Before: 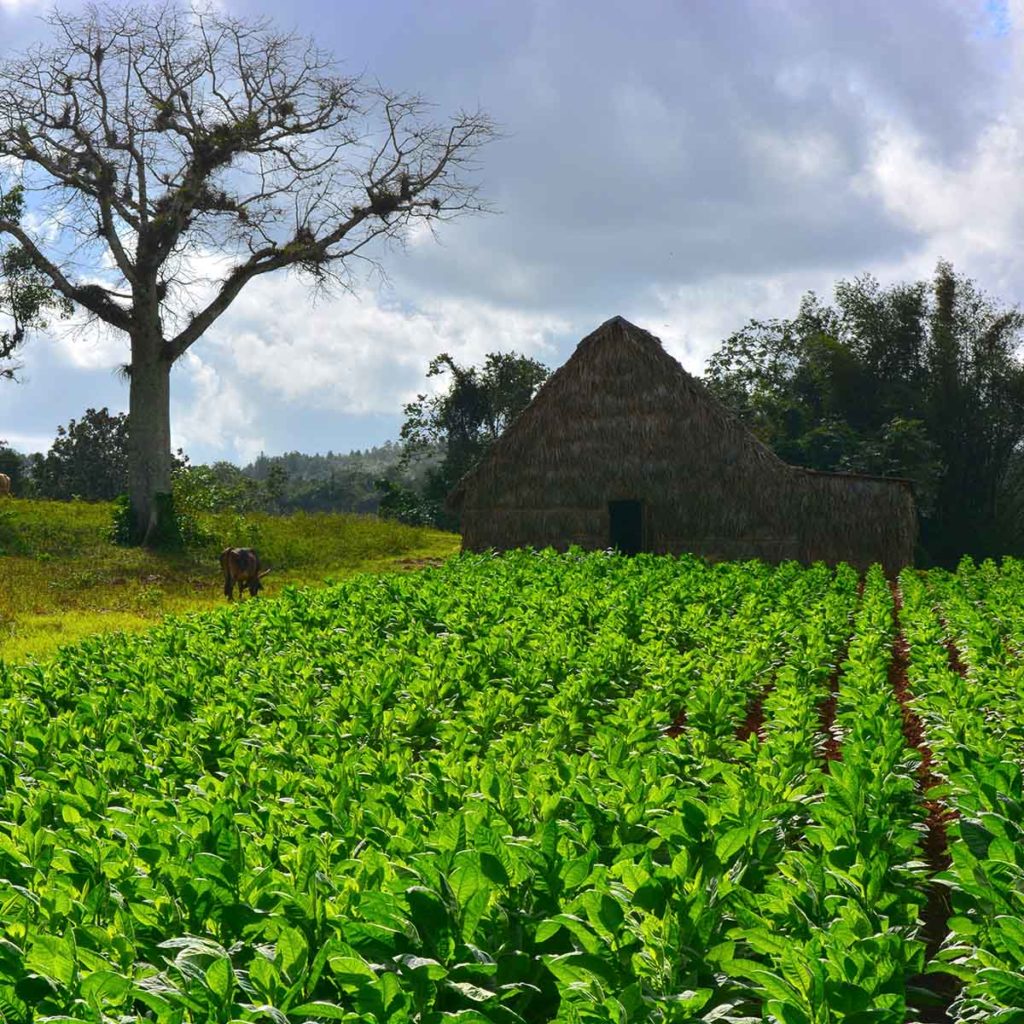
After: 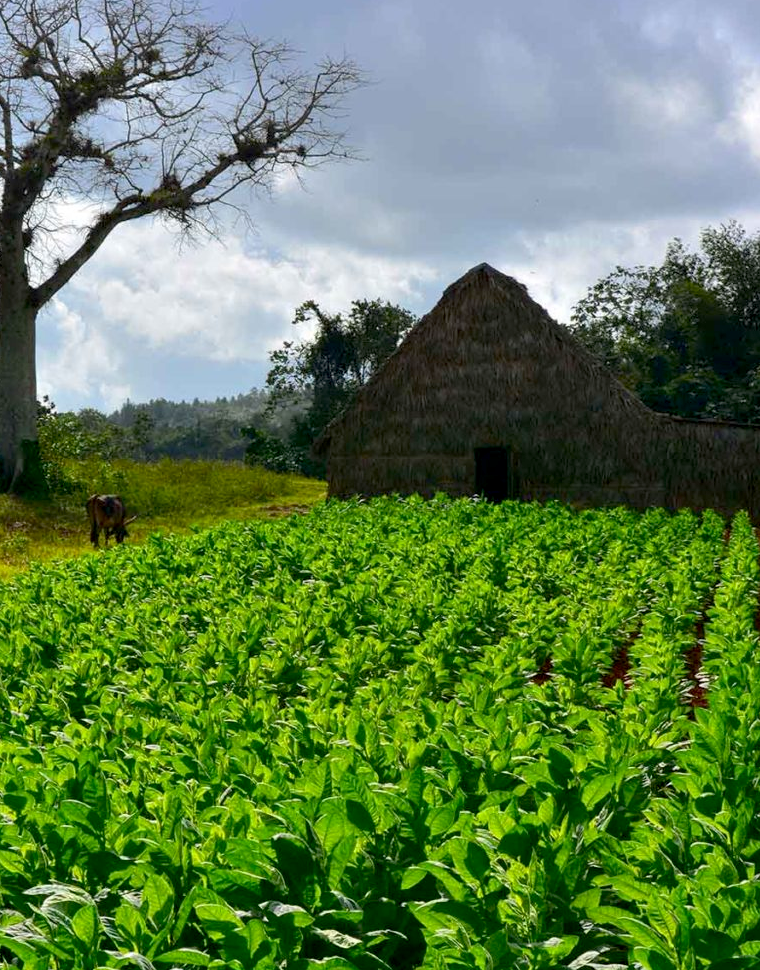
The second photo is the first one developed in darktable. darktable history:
crop and rotate: left 13.15%, top 5.251%, right 12.609%
exposure: black level correction 0.009, compensate highlight preservation false
